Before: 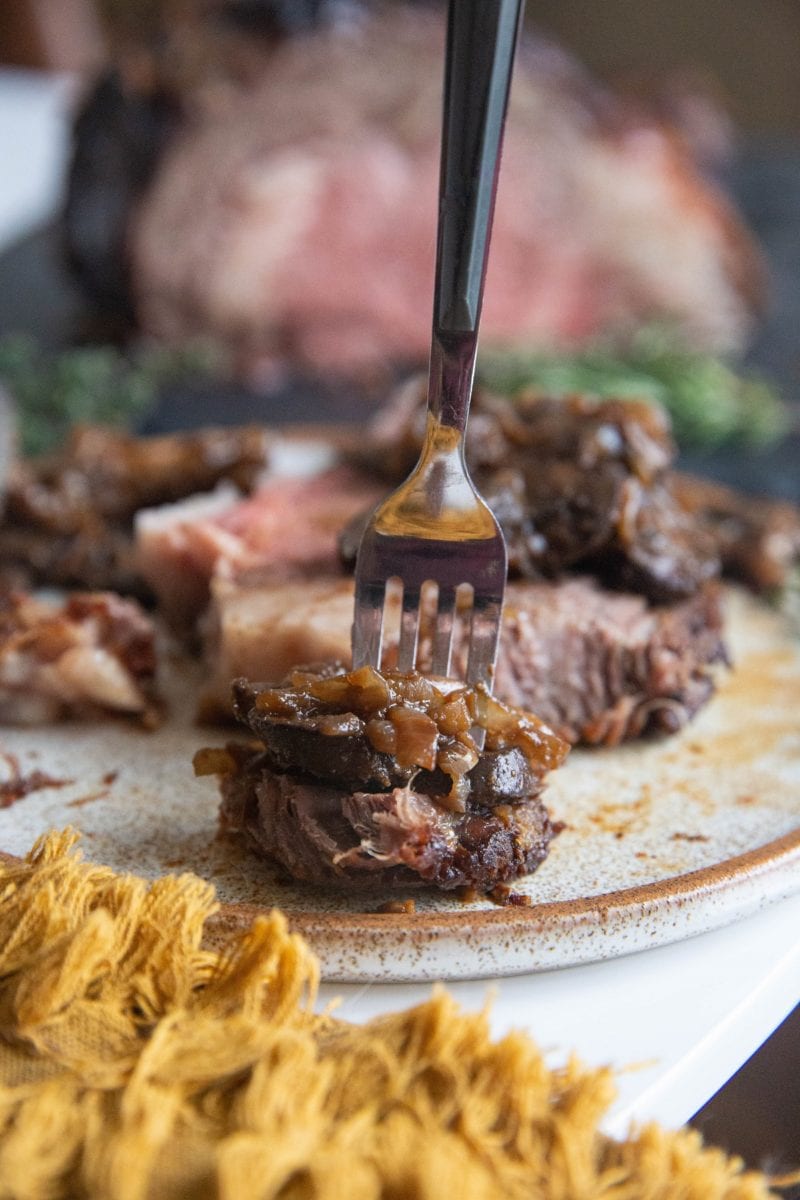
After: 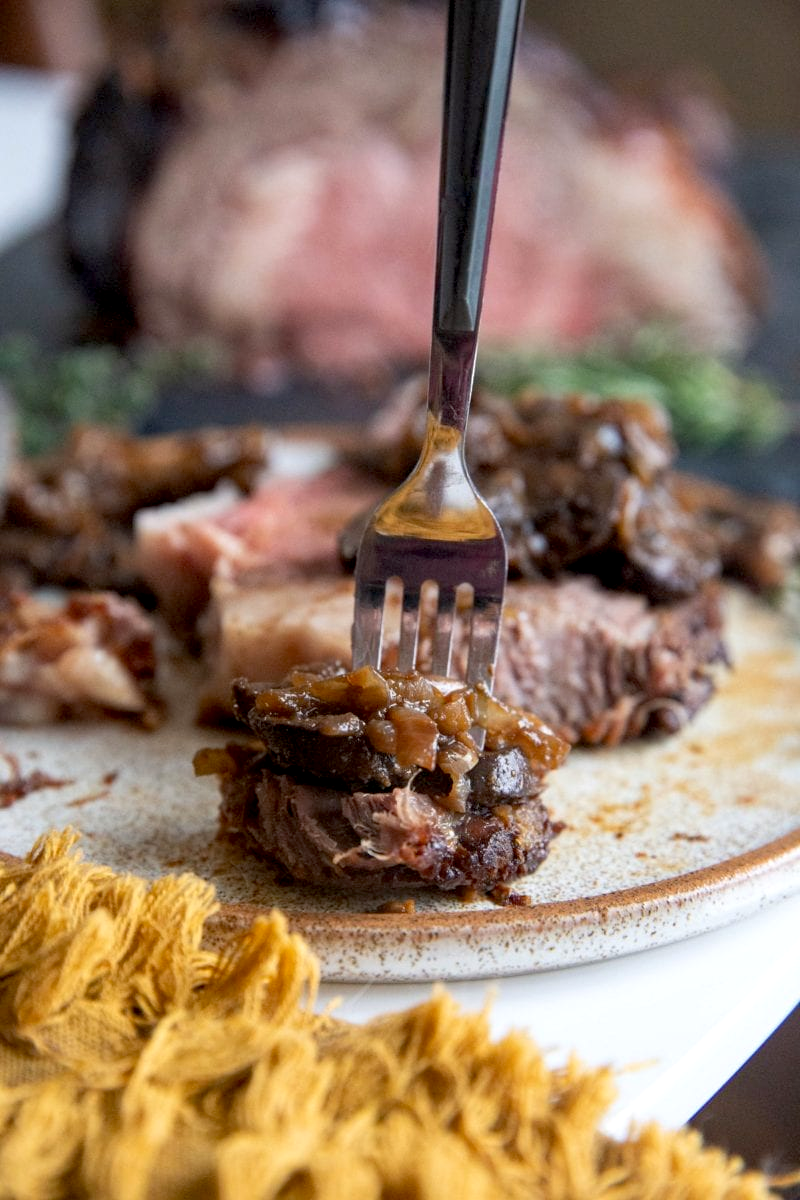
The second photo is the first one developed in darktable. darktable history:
exposure: black level correction 0.009, exposure 0.122 EV, compensate highlight preservation false
